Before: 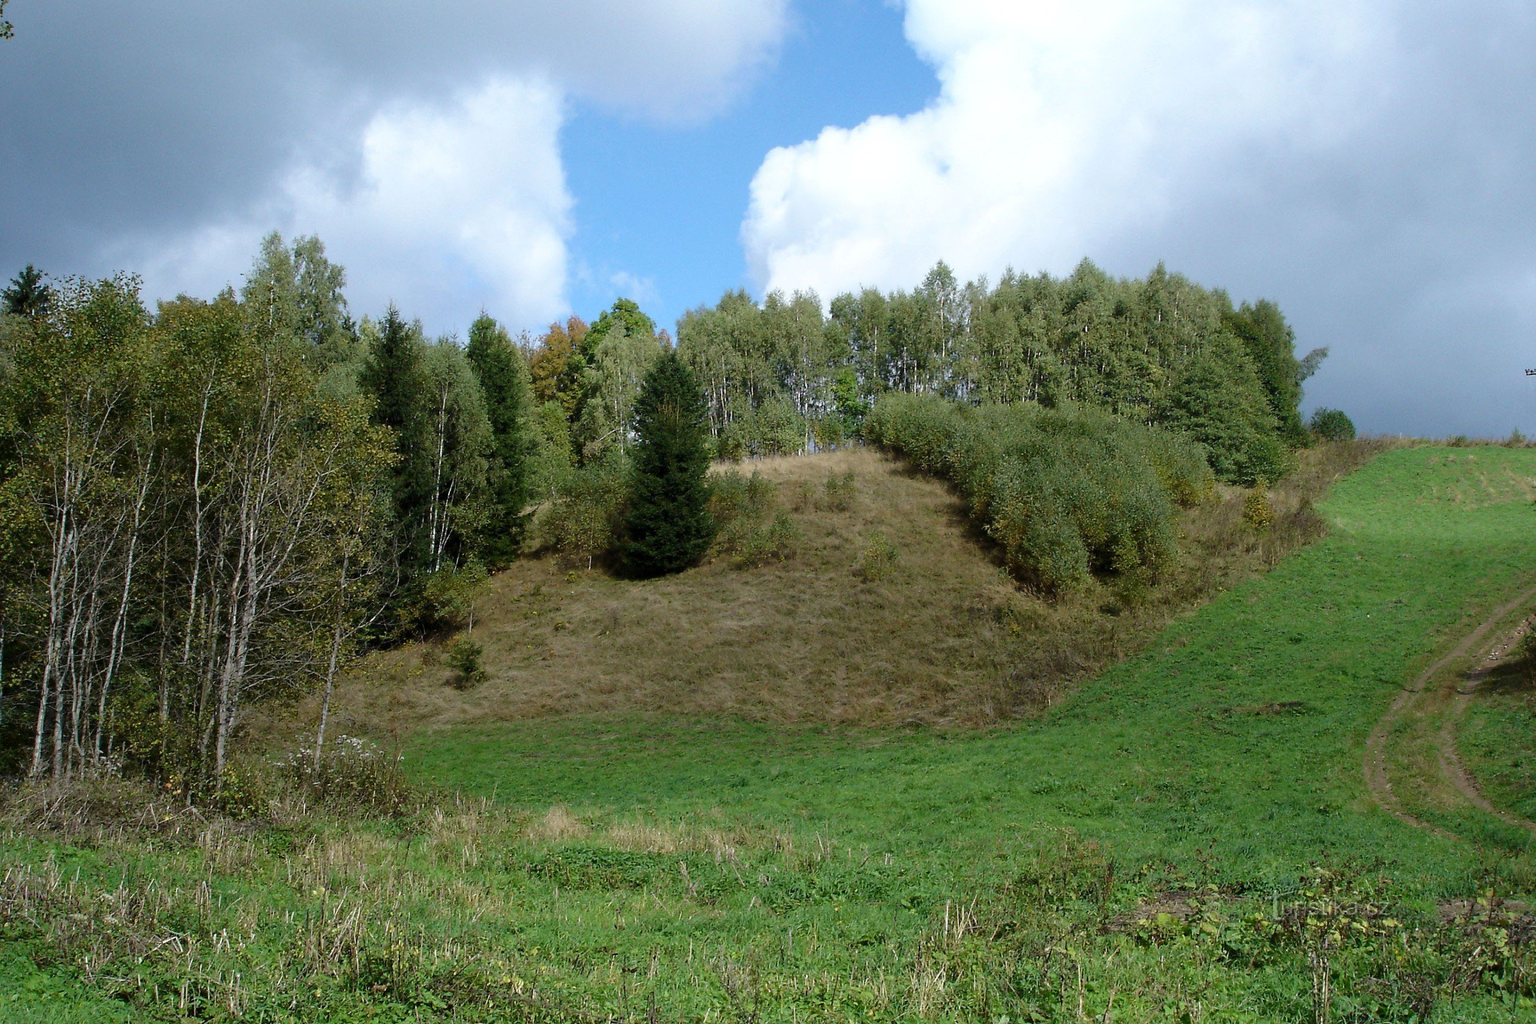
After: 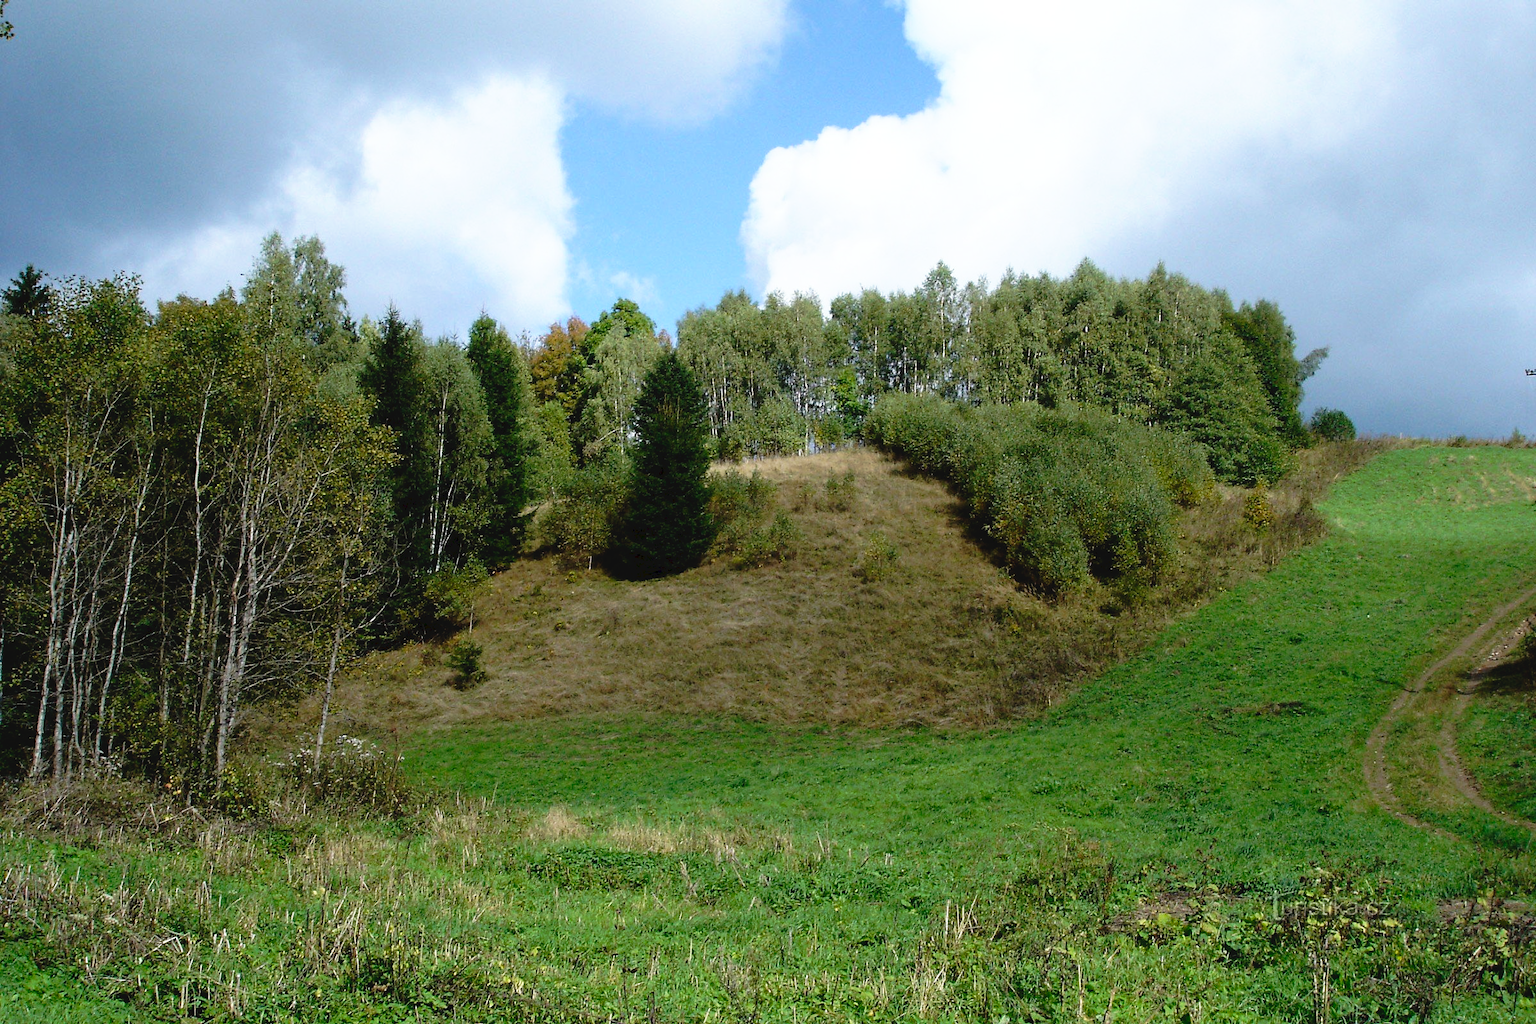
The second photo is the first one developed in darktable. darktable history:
tone curve: curves: ch0 [(0, 0) (0.003, 0.047) (0.011, 0.047) (0.025, 0.047) (0.044, 0.049) (0.069, 0.051) (0.1, 0.062) (0.136, 0.086) (0.177, 0.125) (0.224, 0.178) (0.277, 0.246) (0.335, 0.324) (0.399, 0.407) (0.468, 0.48) (0.543, 0.57) (0.623, 0.675) (0.709, 0.772) (0.801, 0.876) (0.898, 0.963) (1, 1)], preserve colors none
